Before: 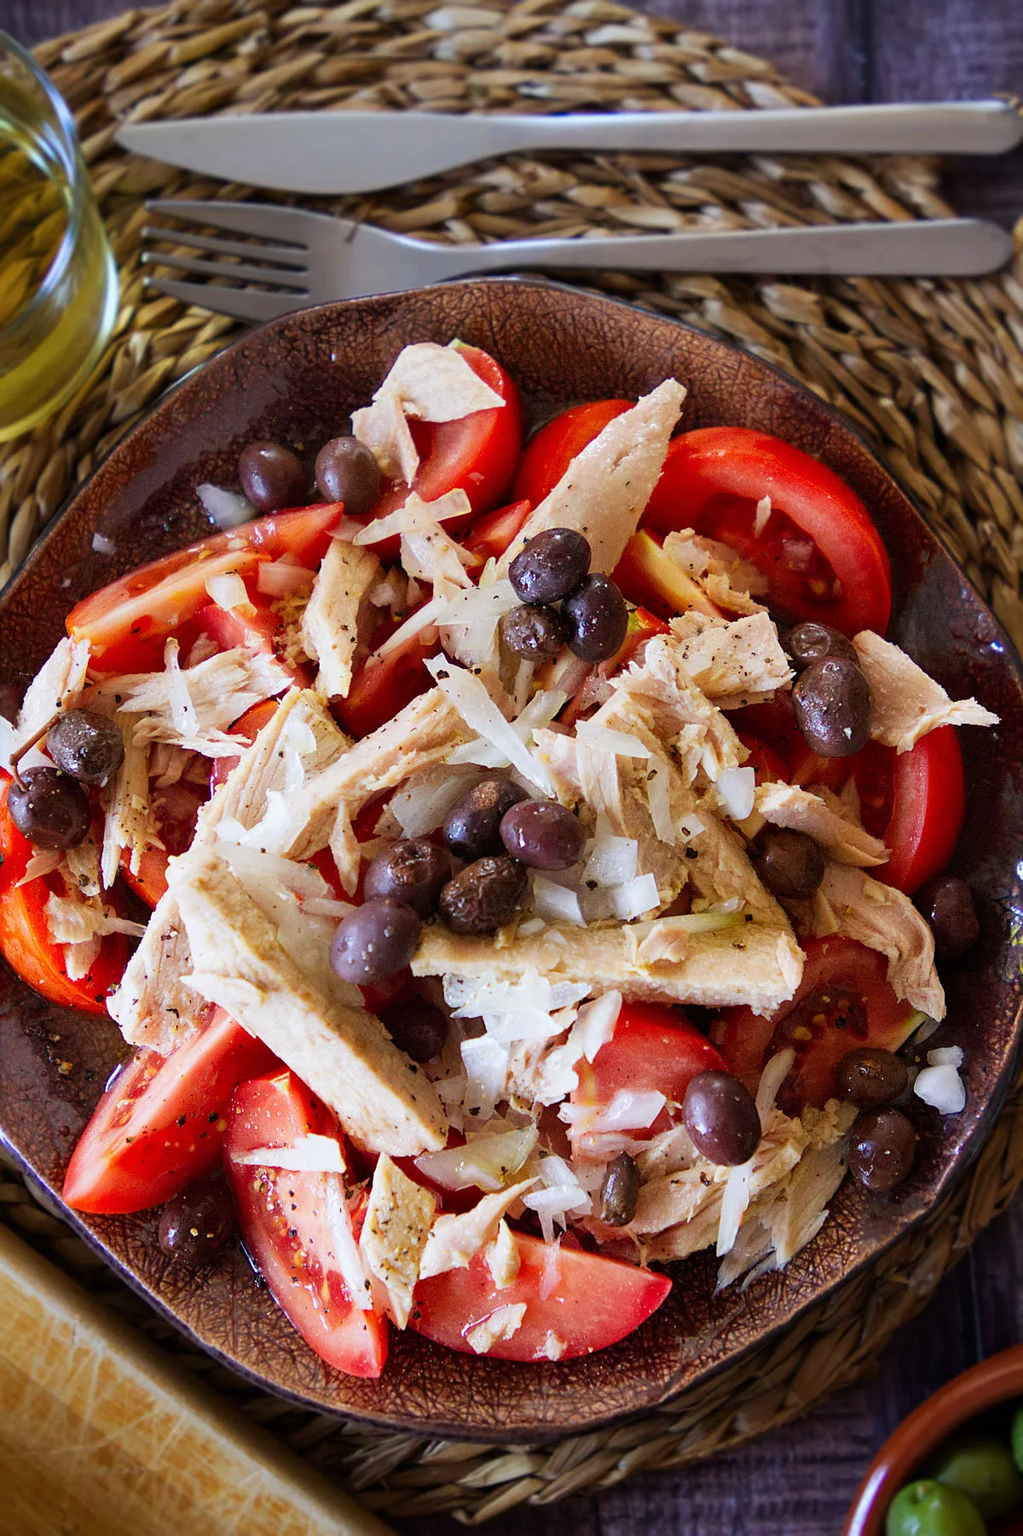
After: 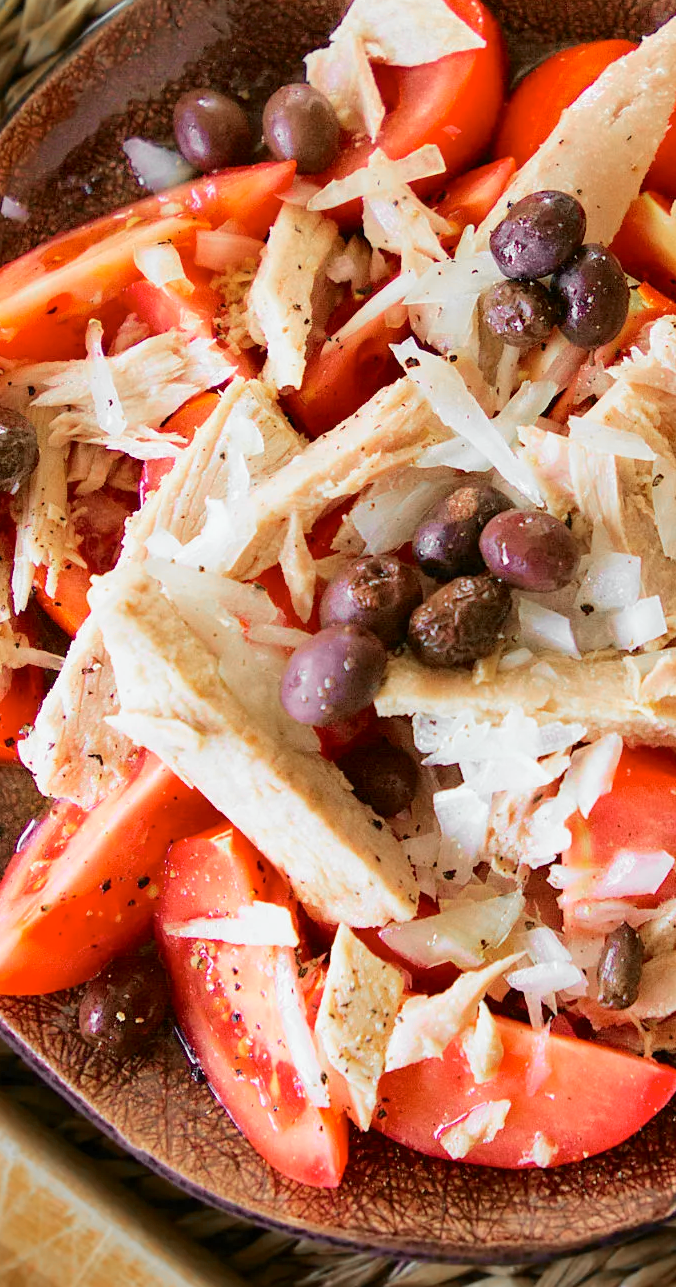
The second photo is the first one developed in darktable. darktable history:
exposure: exposure 0.515 EV, compensate highlight preservation false
tone curve: curves: ch0 [(0, 0) (0.402, 0.473) (0.673, 0.68) (0.899, 0.832) (0.999, 0.903)]; ch1 [(0, 0) (0.379, 0.262) (0.464, 0.425) (0.498, 0.49) (0.507, 0.5) (0.53, 0.532) (0.582, 0.583) (0.68, 0.672) (0.791, 0.748) (1, 0.896)]; ch2 [(0, 0) (0.199, 0.414) (0.438, 0.49) (0.496, 0.501) (0.515, 0.546) (0.577, 0.605) (0.632, 0.649) (0.717, 0.727) (0.845, 0.855) (0.998, 0.977)], color space Lab, independent channels, preserve colors none
color zones: curves: ch1 [(0, 0.638) (0.193, 0.442) (0.286, 0.15) (0.429, 0.14) (0.571, 0.142) (0.714, 0.154) (0.857, 0.175) (1, 0.638)]
crop: left 8.966%, top 23.852%, right 34.699%, bottom 4.703%
